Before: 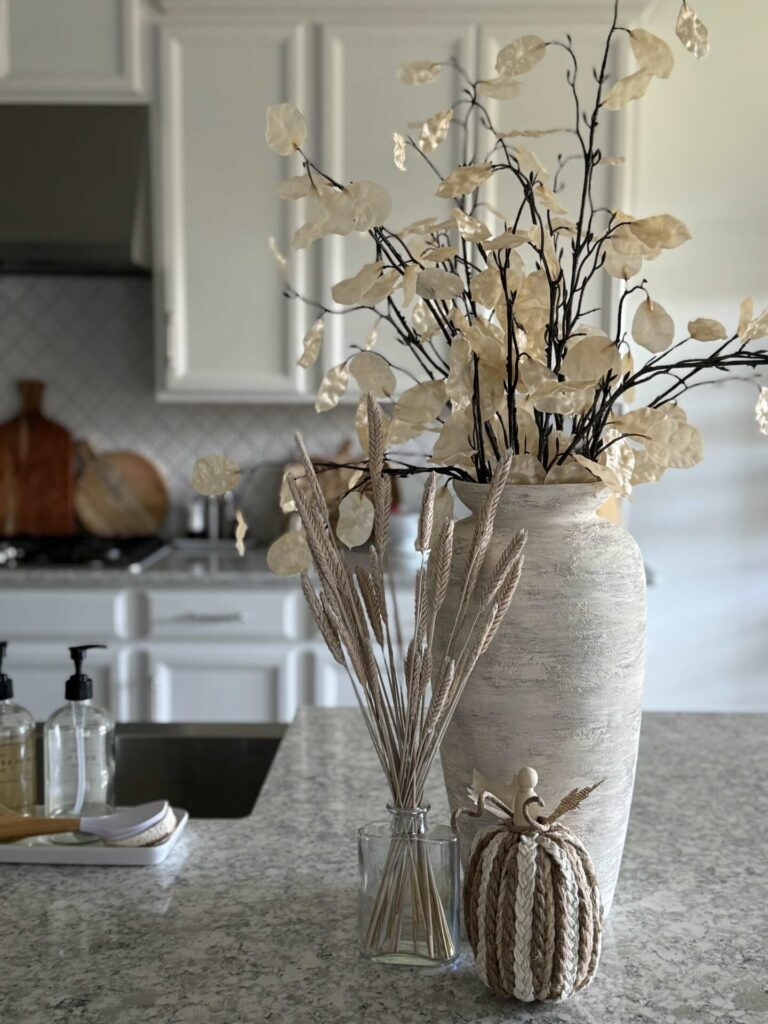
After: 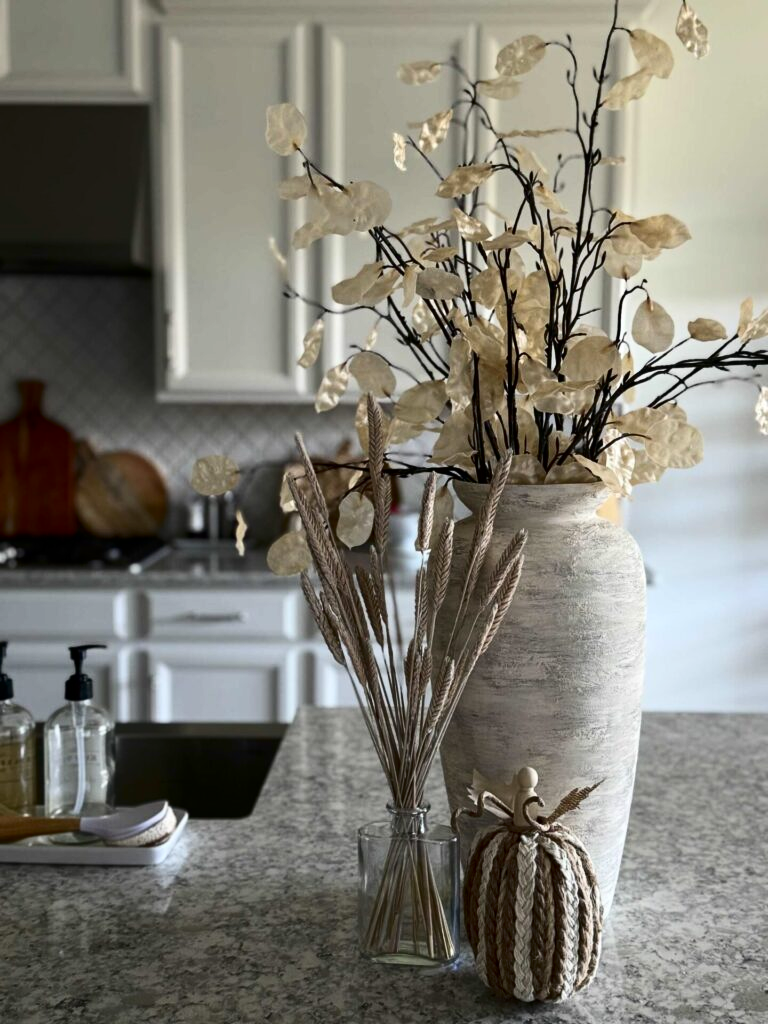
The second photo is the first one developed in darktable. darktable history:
exposure: compensate highlight preservation false
contrast brightness saturation: contrast 0.2, brightness -0.11, saturation 0.1
